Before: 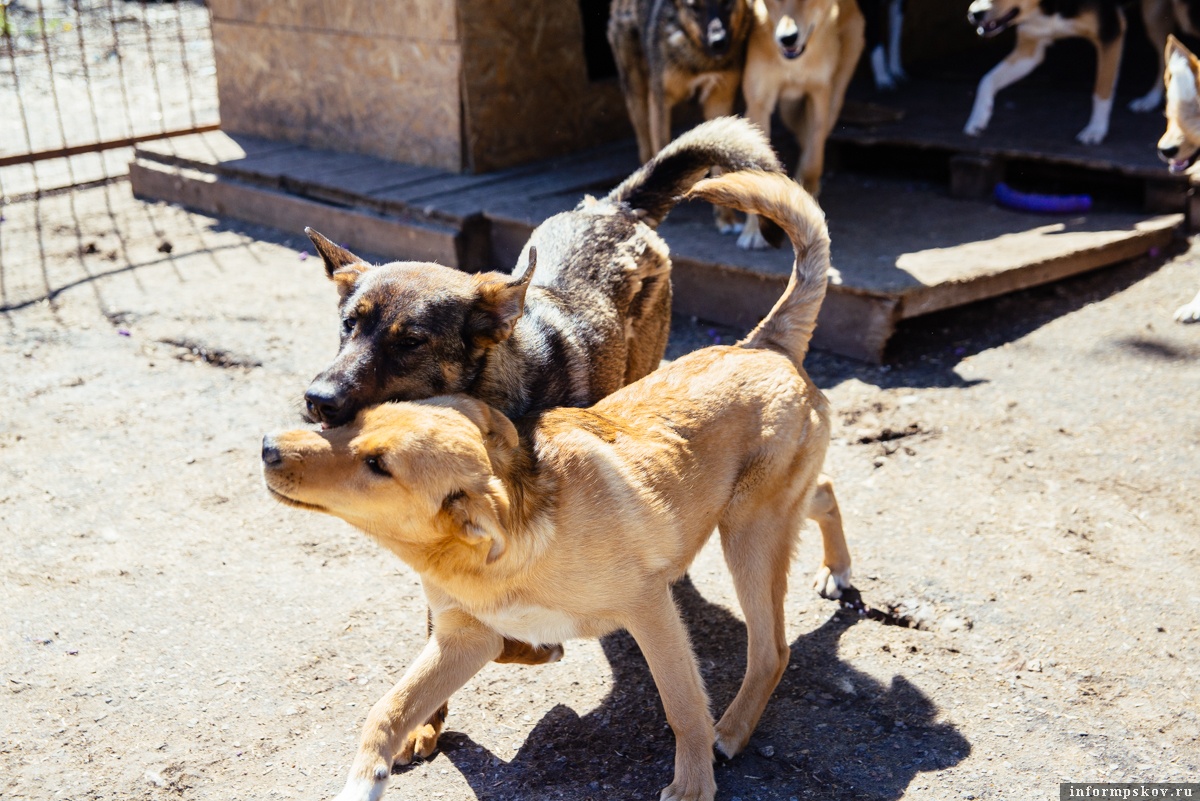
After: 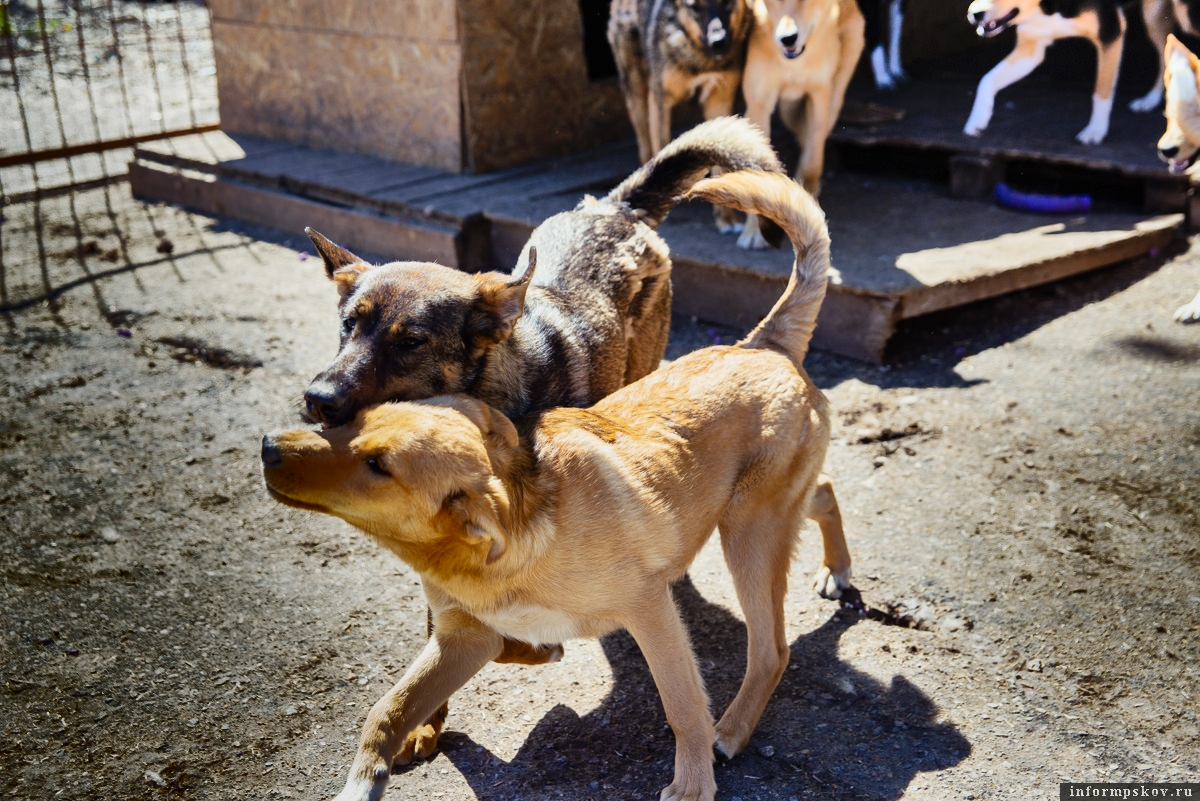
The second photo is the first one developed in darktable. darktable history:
shadows and highlights: radius 123.66, shadows 99.36, white point adjustment -3.01, highlights -98.81, soften with gaussian
